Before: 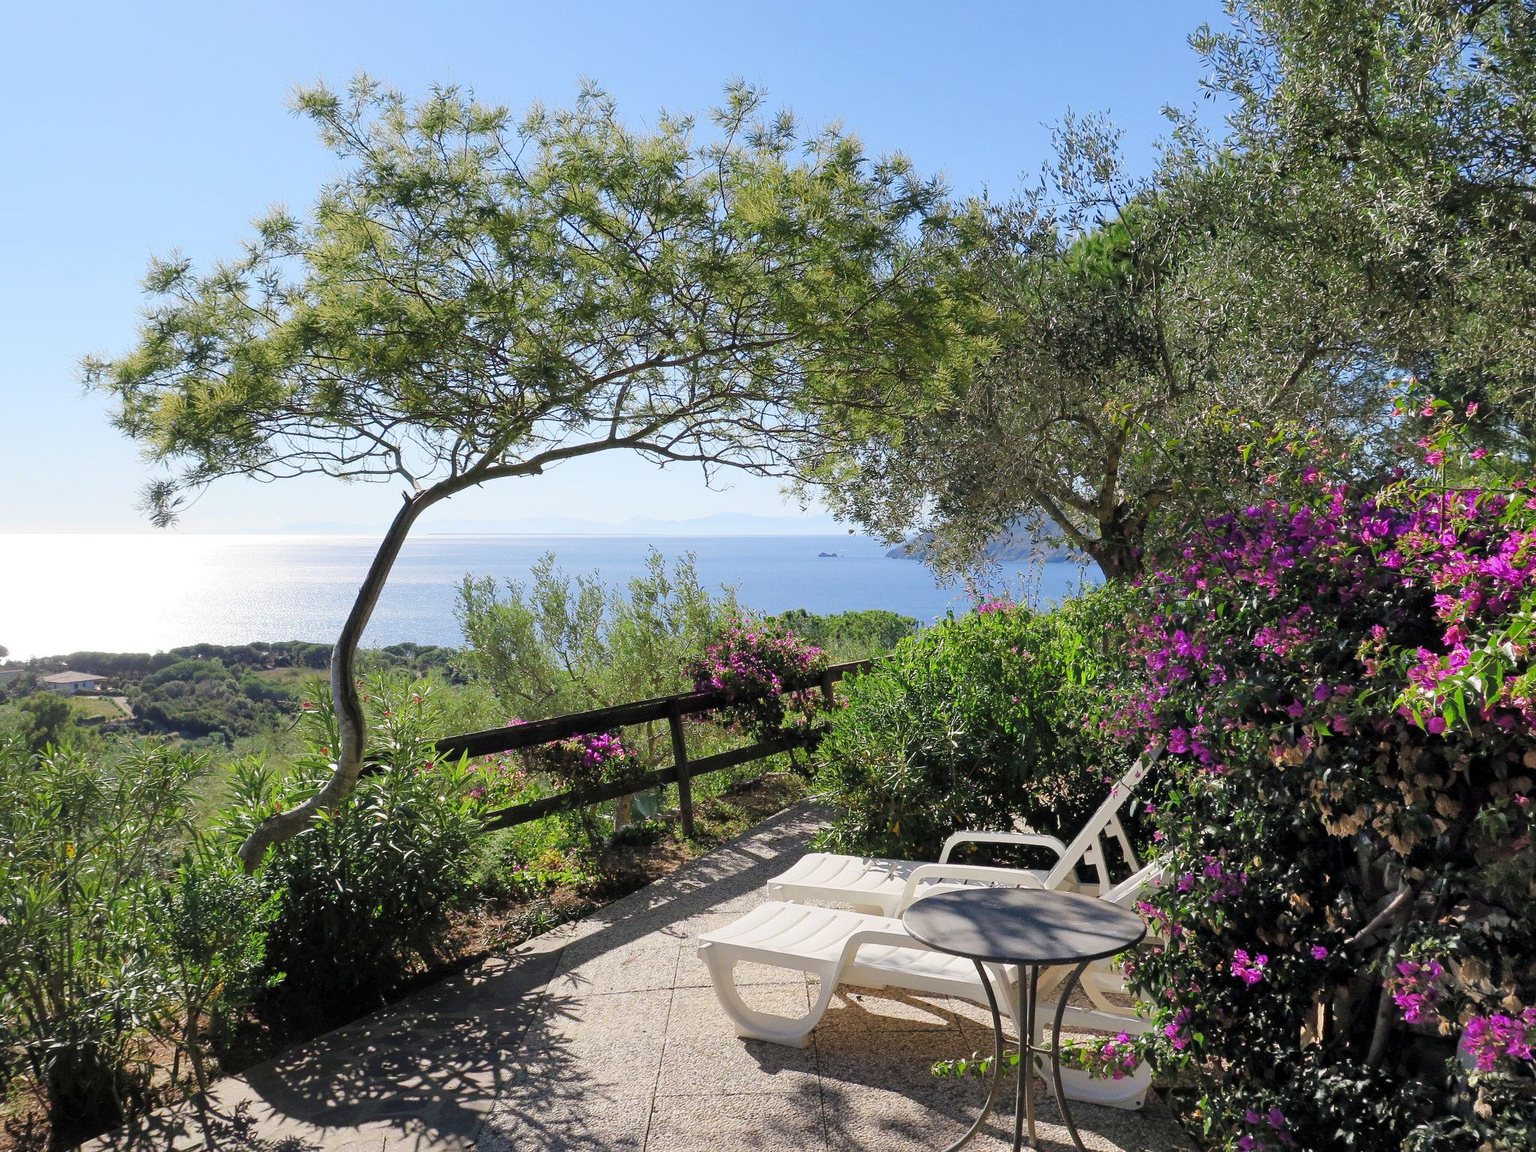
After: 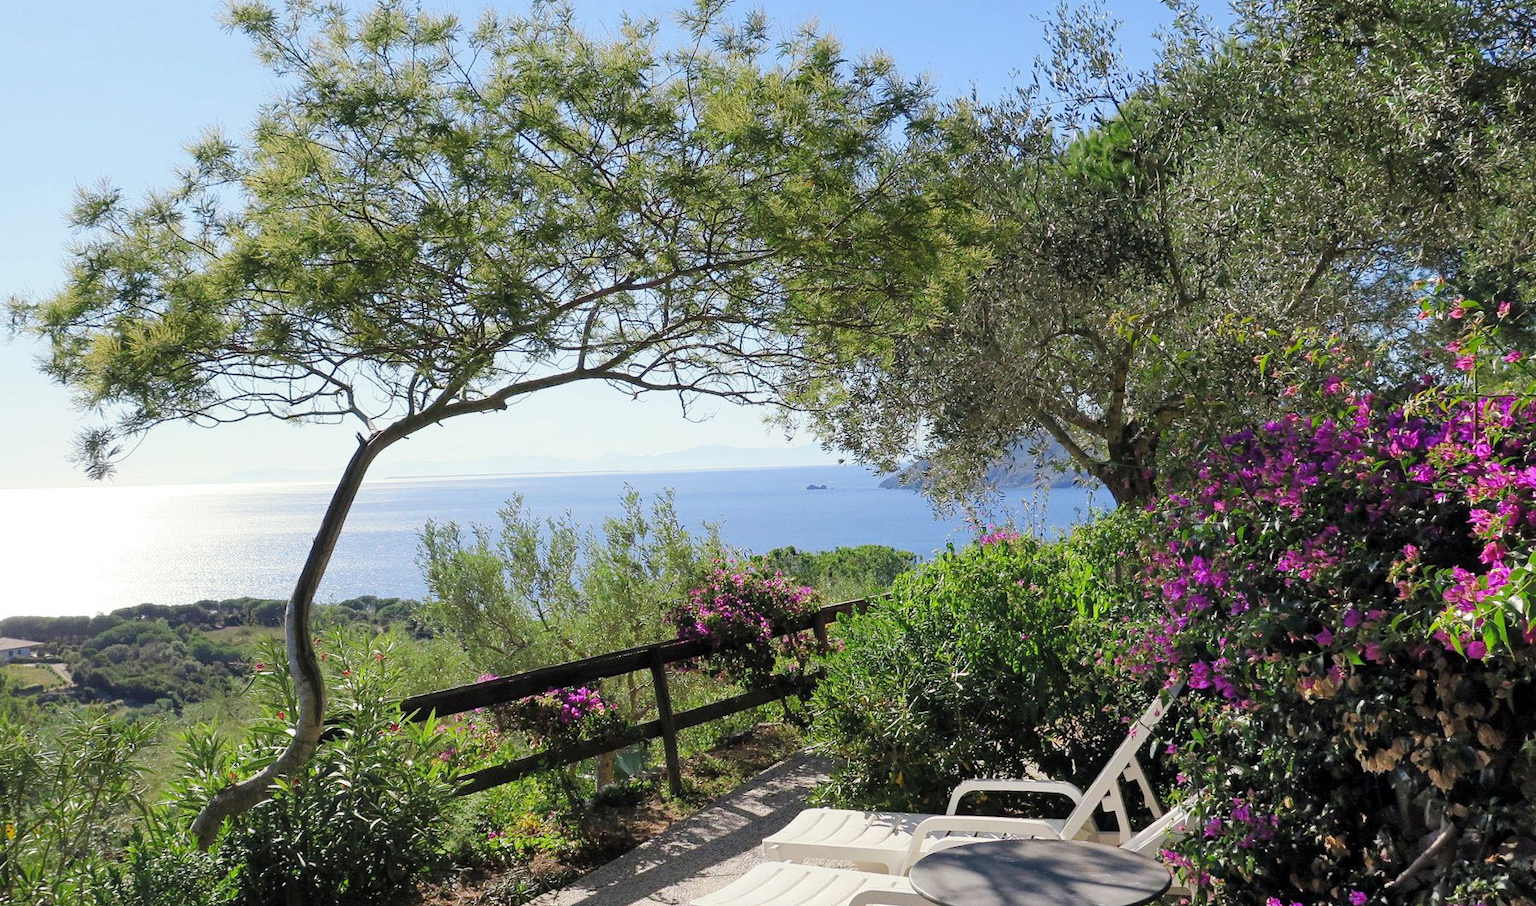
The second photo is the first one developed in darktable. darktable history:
crop: left 5.596%, top 10.314%, right 3.534%, bottom 19.395%
rotate and perspective: rotation -1.77°, lens shift (horizontal) 0.004, automatic cropping off
split-toning: shadows › saturation 0.61, highlights › saturation 0.58, balance -28.74, compress 87.36%
